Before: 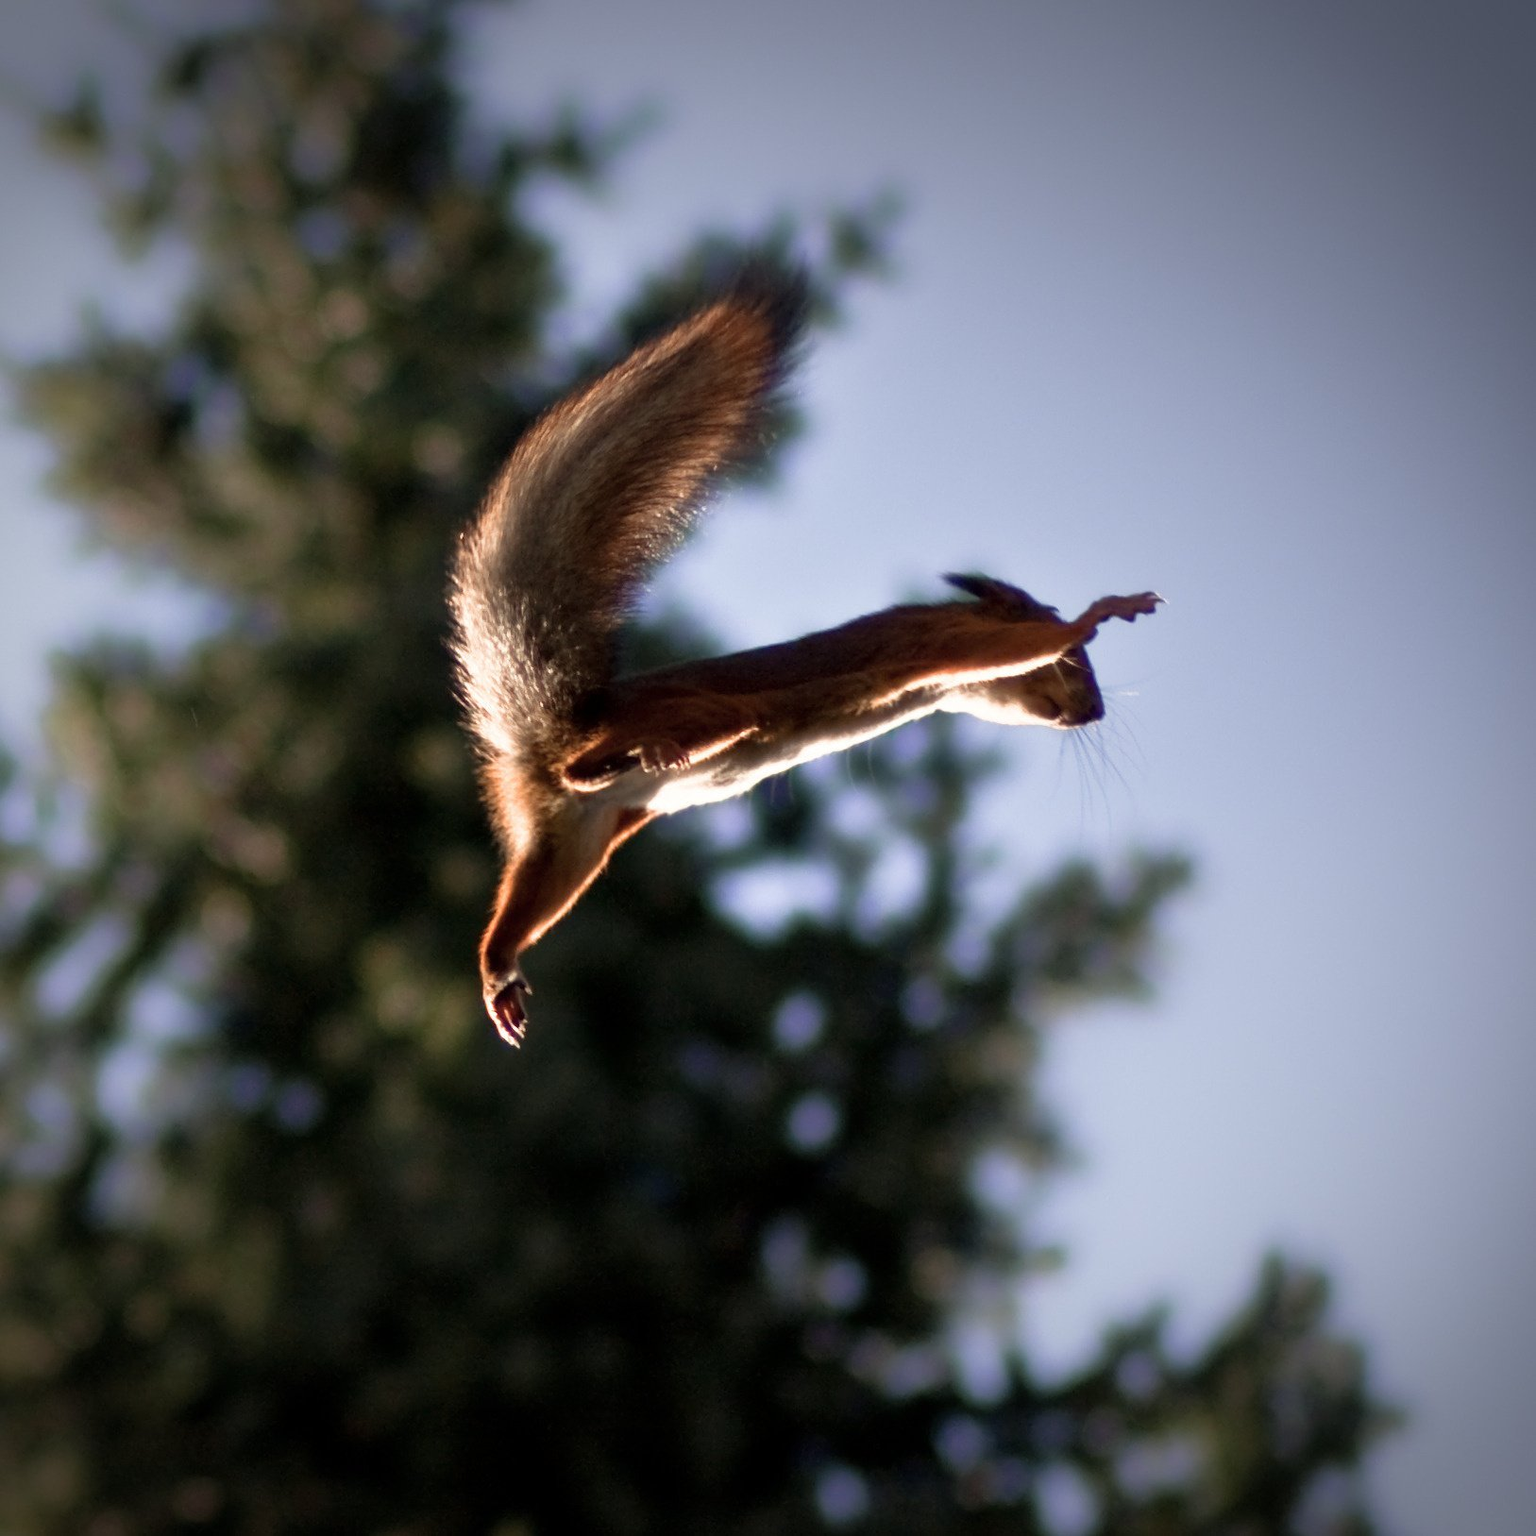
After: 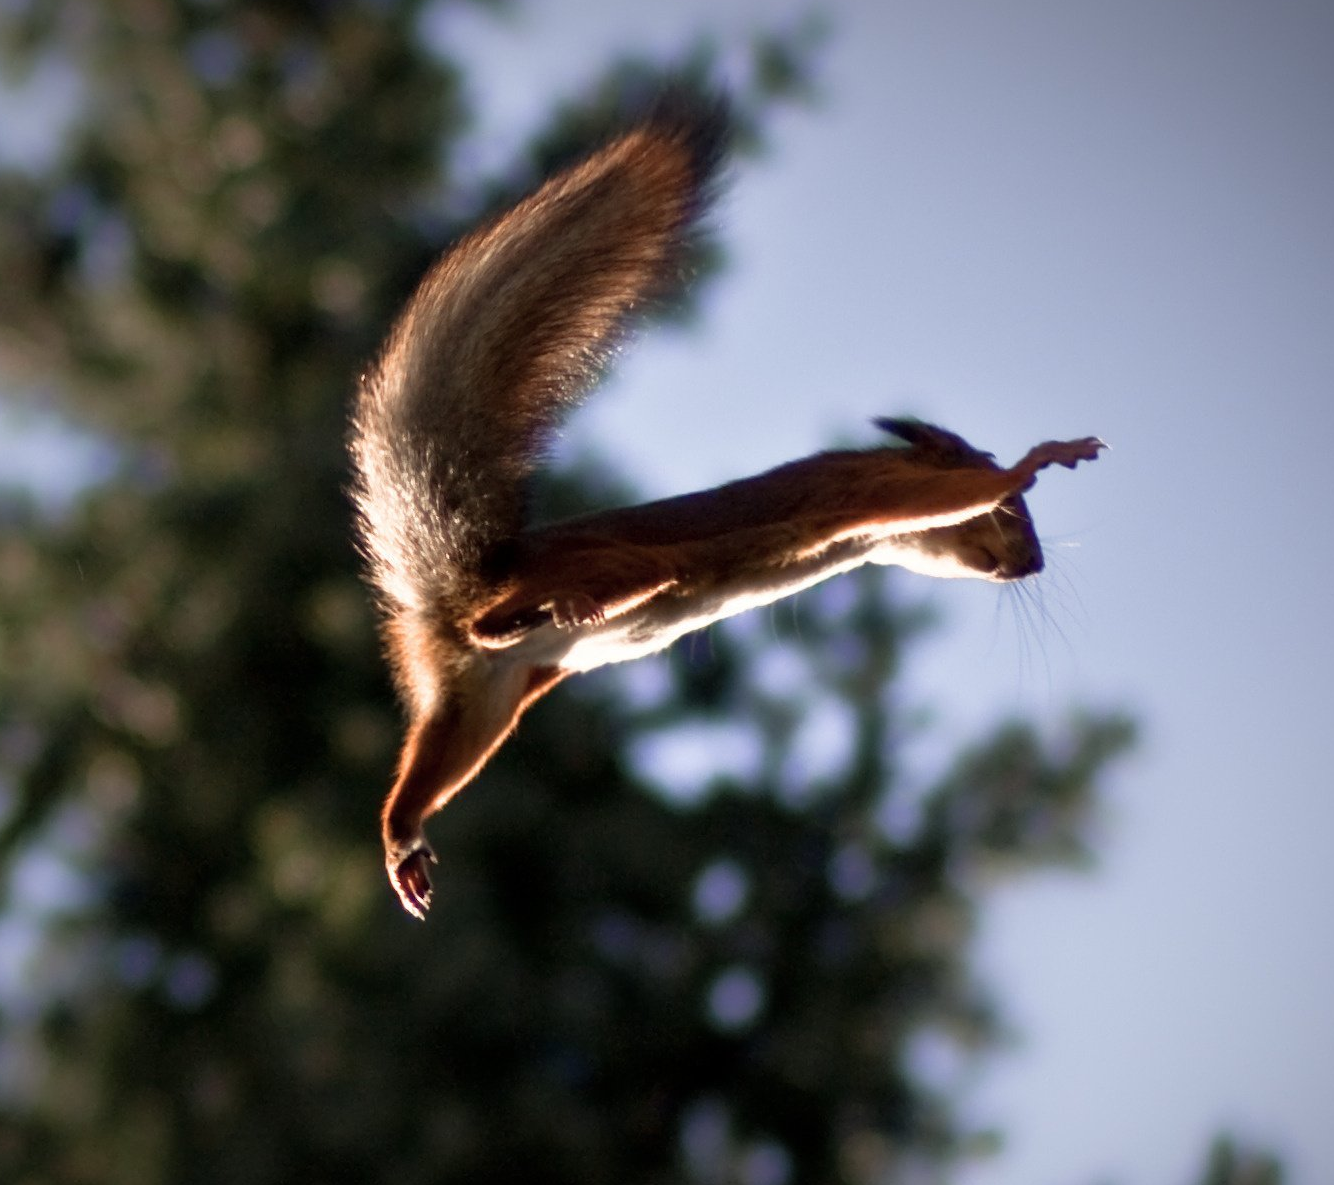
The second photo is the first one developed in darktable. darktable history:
crop: left 7.785%, top 11.723%, right 10.178%, bottom 15.424%
